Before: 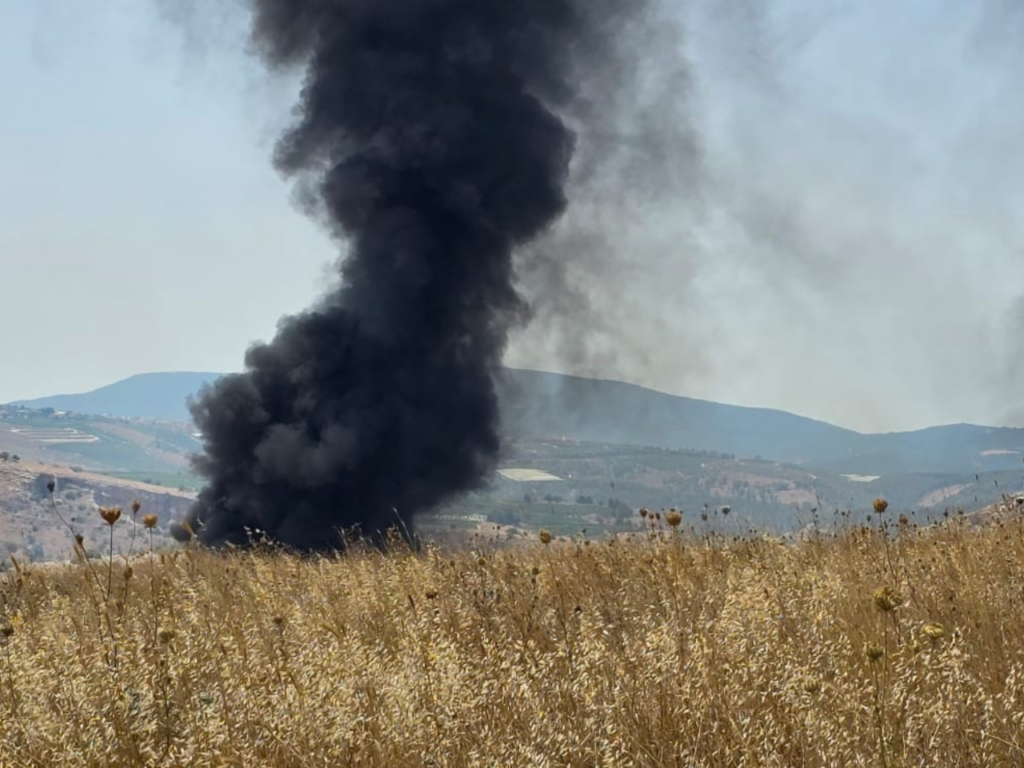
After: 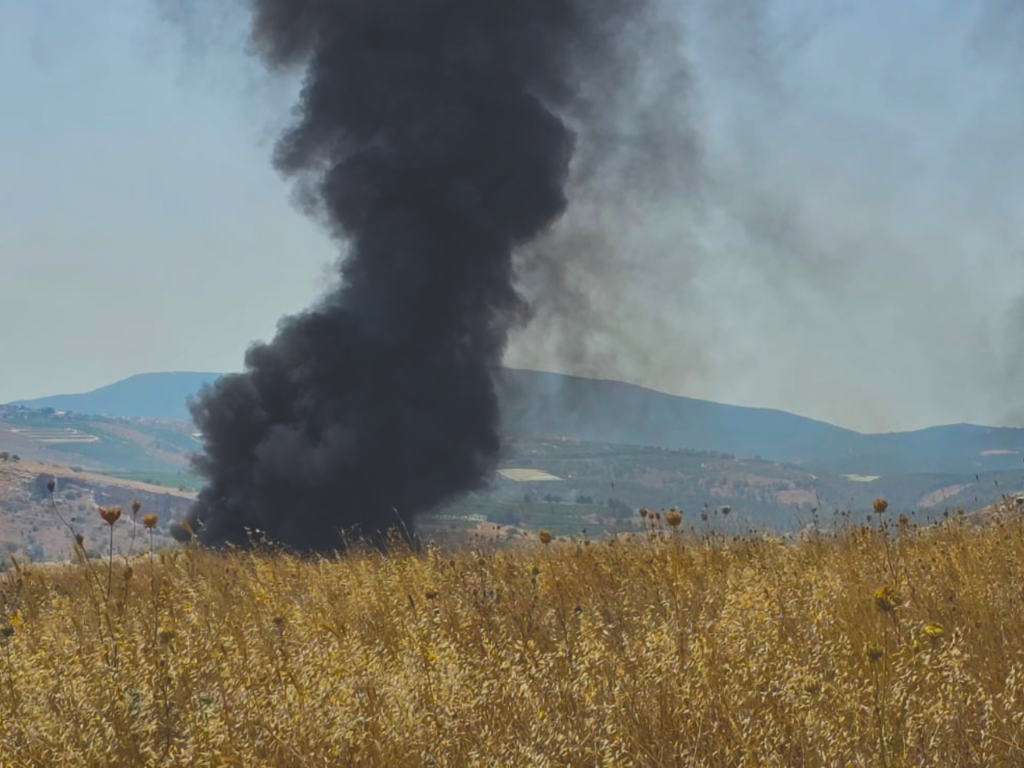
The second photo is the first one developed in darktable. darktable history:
exposure: black level correction -0.036, exposure -0.497 EV, compensate highlight preservation false
color balance rgb: linear chroma grading › global chroma 15%, perceptual saturation grading › global saturation 30%
